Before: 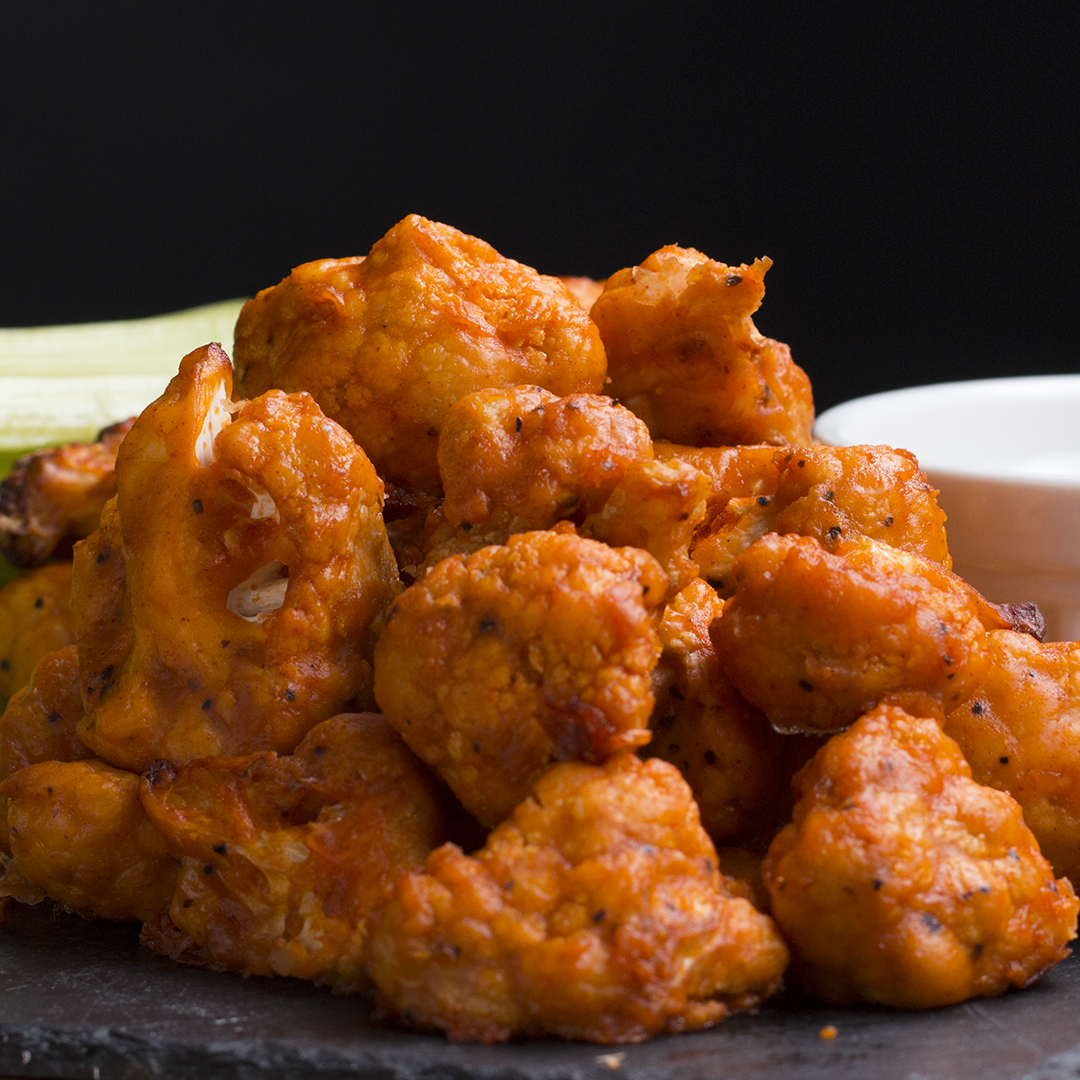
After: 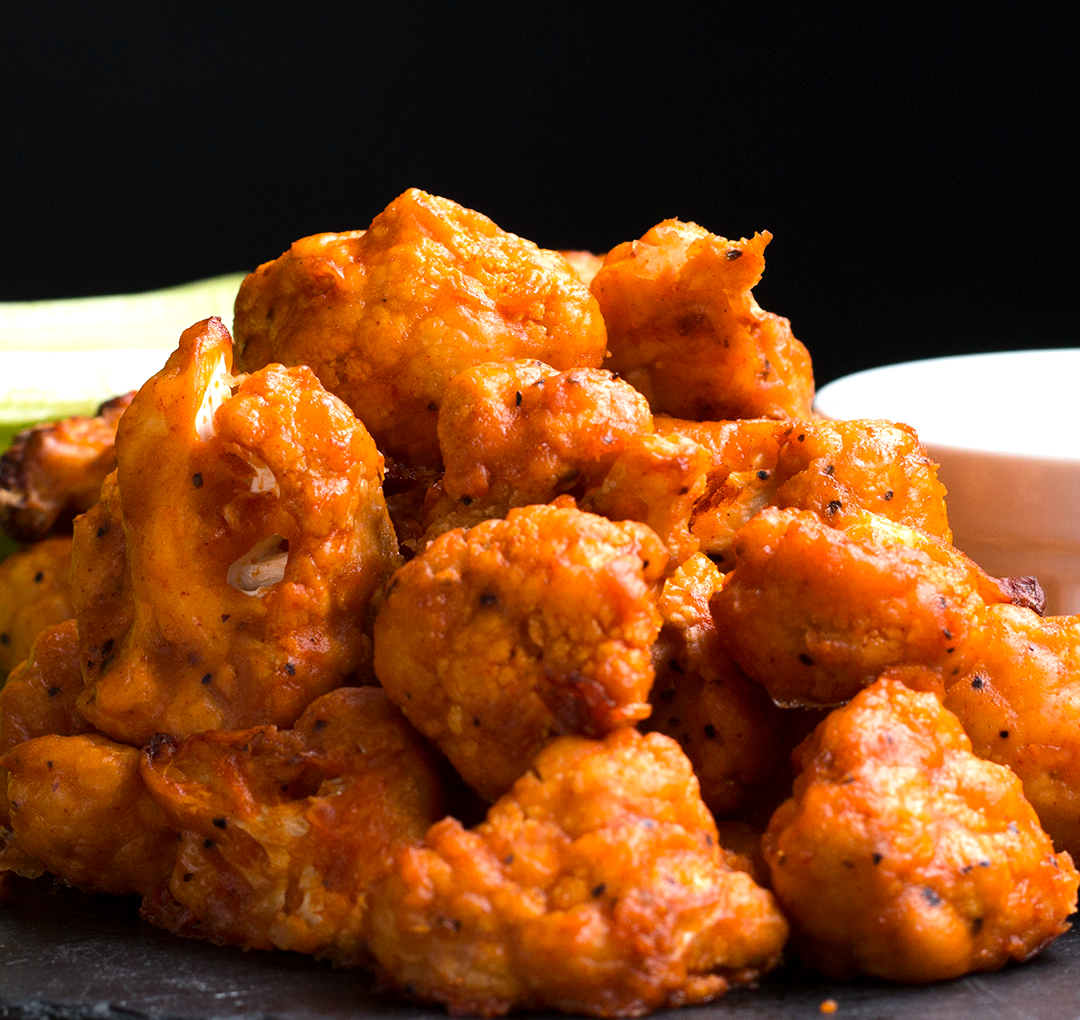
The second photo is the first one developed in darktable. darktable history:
tone equalizer: -8 EV -0.417 EV, -7 EV -0.389 EV, -6 EV -0.333 EV, -5 EV -0.222 EV, -3 EV 0.222 EV, -2 EV 0.333 EV, -1 EV 0.389 EV, +0 EV 0.417 EV, edges refinement/feathering 500, mask exposure compensation -1.57 EV, preserve details no
color calibration: illuminant Planckian (black body), x 0.351, y 0.352, temperature 4794.27 K
crop and rotate: top 2.479%, bottom 3.018%
exposure: exposure 0.207 EV, compensate highlight preservation false
